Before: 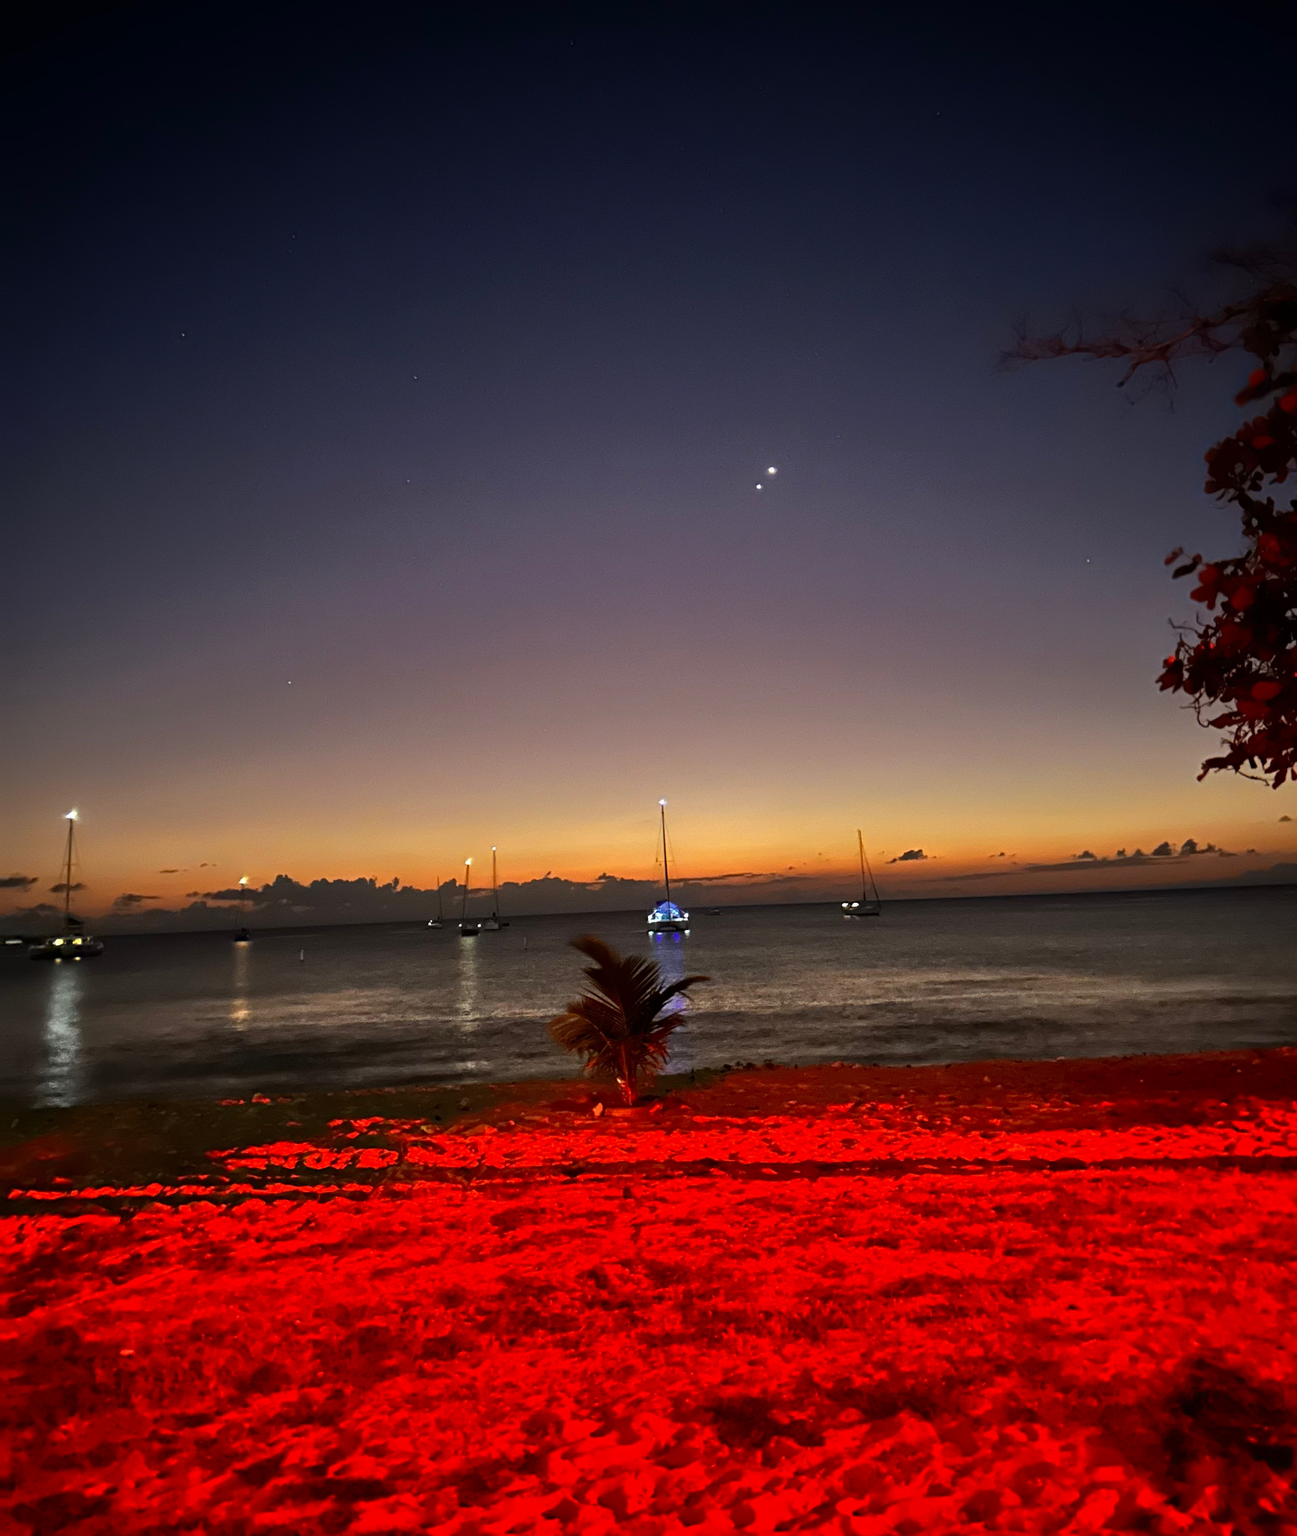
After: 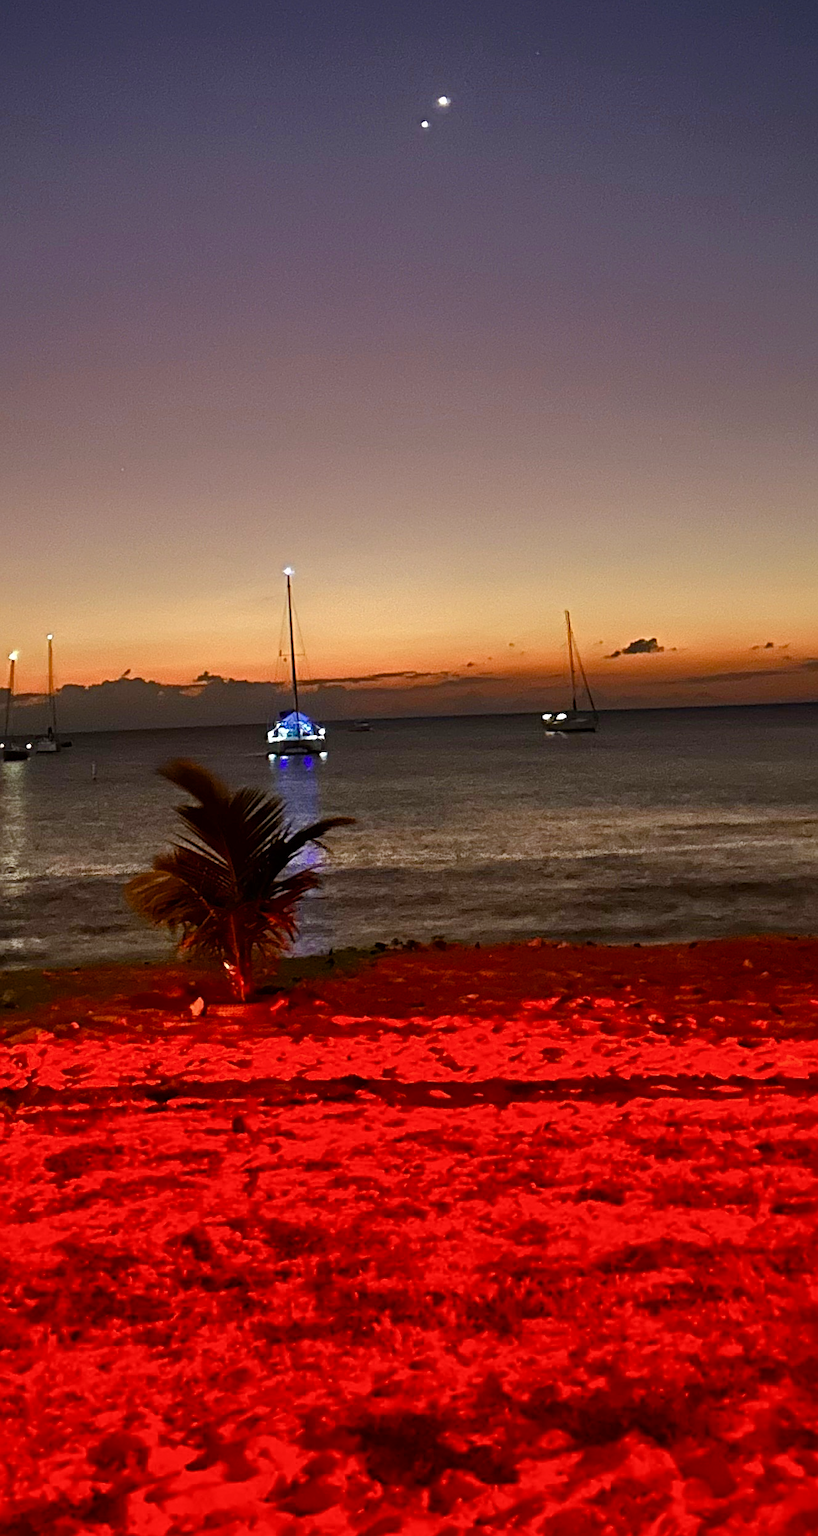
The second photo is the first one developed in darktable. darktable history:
crop: left 35.39%, top 26%, right 20.047%, bottom 3.376%
sharpen: on, module defaults
color balance rgb: perceptual saturation grading › global saturation 20%, perceptual saturation grading › highlights -49.419%, perceptual saturation grading › shadows 24.592%, global vibrance 11.751%
